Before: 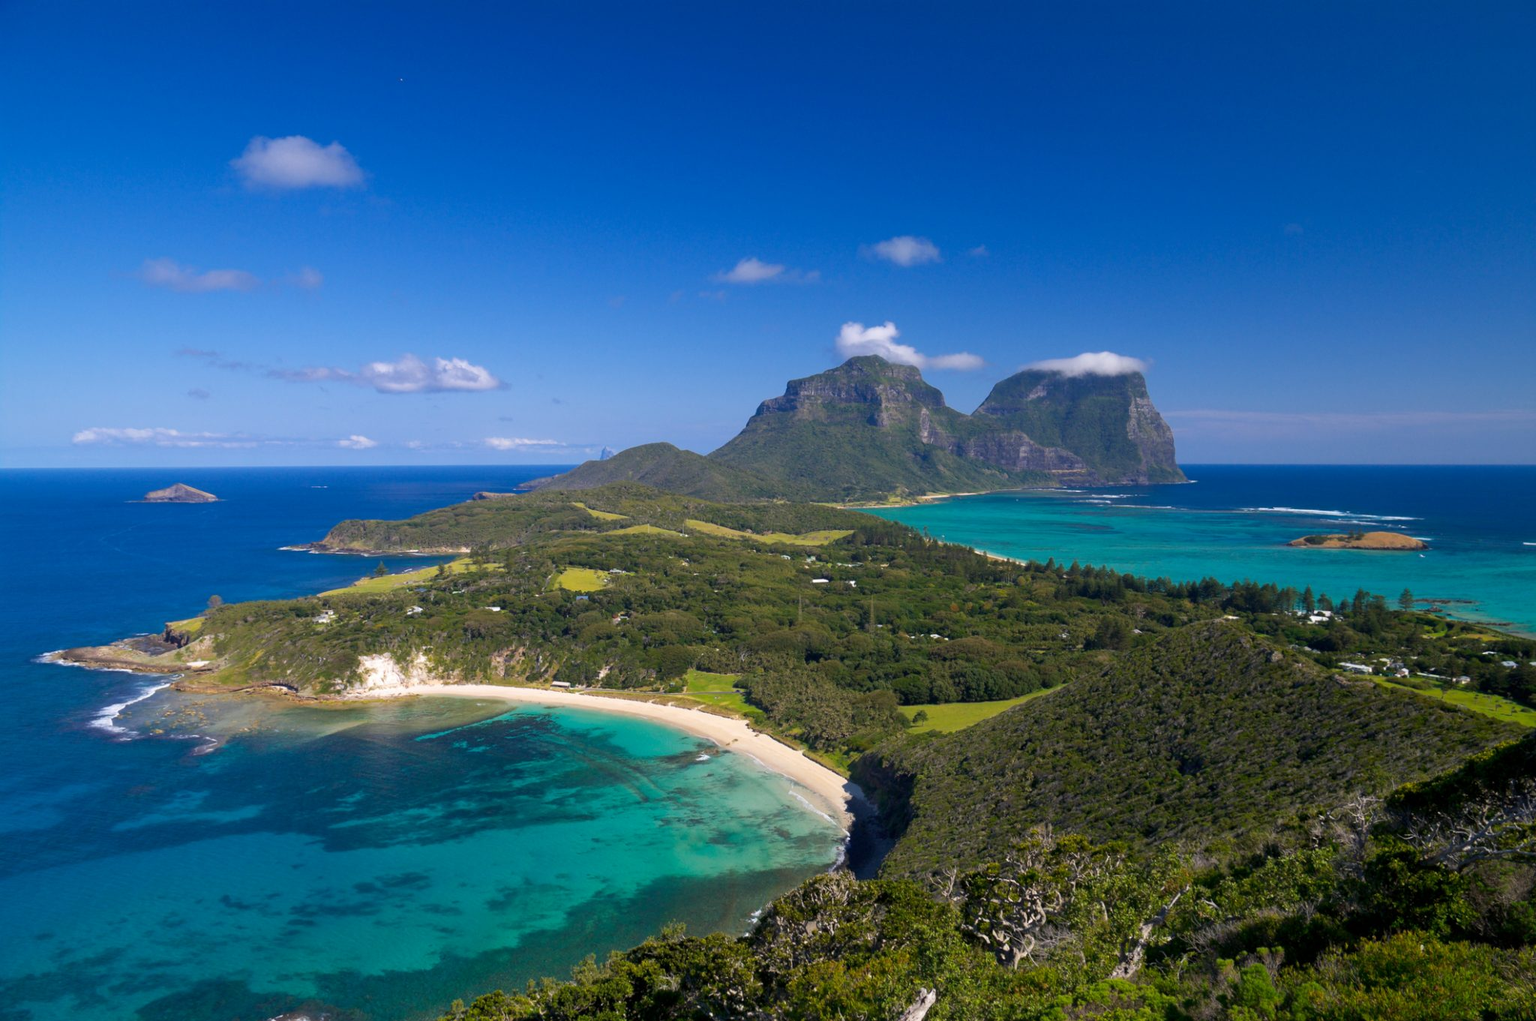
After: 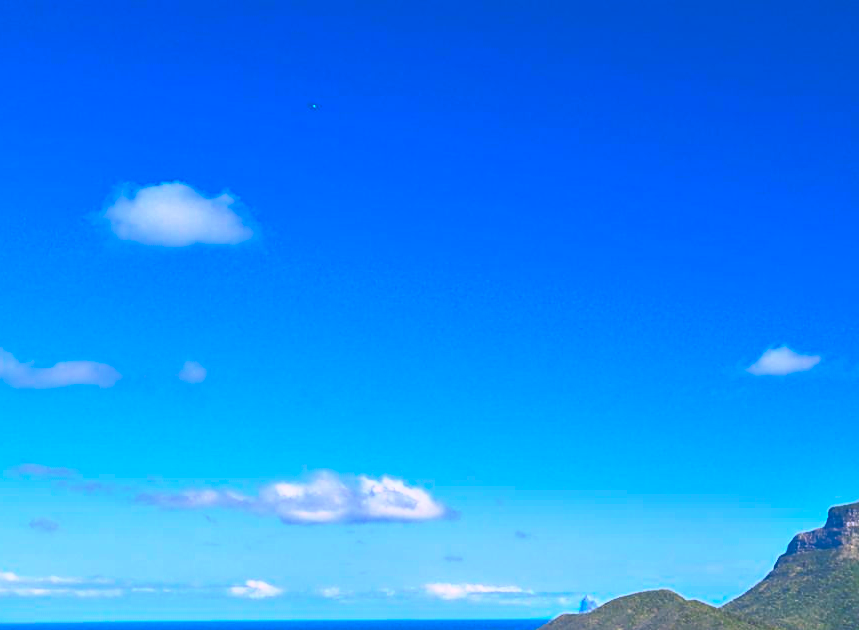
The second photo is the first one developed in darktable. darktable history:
exposure: black level correction -0.014, exposure -0.193 EV, compensate highlight preservation false
crop and rotate: left 10.817%, top 0.062%, right 47.194%, bottom 53.626%
contrast brightness saturation: contrast 1, brightness 1, saturation 1
tone equalizer: -8 EV -0.002 EV, -7 EV 0.005 EV, -6 EV -0.008 EV, -5 EV 0.007 EV, -4 EV -0.042 EV, -3 EV -0.233 EV, -2 EV -0.662 EV, -1 EV -0.983 EV, +0 EV -0.969 EV, smoothing diameter 2%, edges refinement/feathering 20, mask exposure compensation -1.57 EV, filter diffusion 5
color correction: highlights a* 4.02, highlights b* 4.98, shadows a* -7.55, shadows b* 4.98
white balance: emerald 1
tone curve: curves: ch0 [(0, 0) (0.003, 0.027) (0.011, 0.03) (0.025, 0.04) (0.044, 0.063) (0.069, 0.093) (0.1, 0.125) (0.136, 0.153) (0.177, 0.191) (0.224, 0.232) (0.277, 0.279) (0.335, 0.333) (0.399, 0.39) (0.468, 0.457) (0.543, 0.535) (0.623, 0.611) (0.709, 0.683) (0.801, 0.758) (0.898, 0.853) (1, 1)], preserve colors none
sharpen: on, module defaults
